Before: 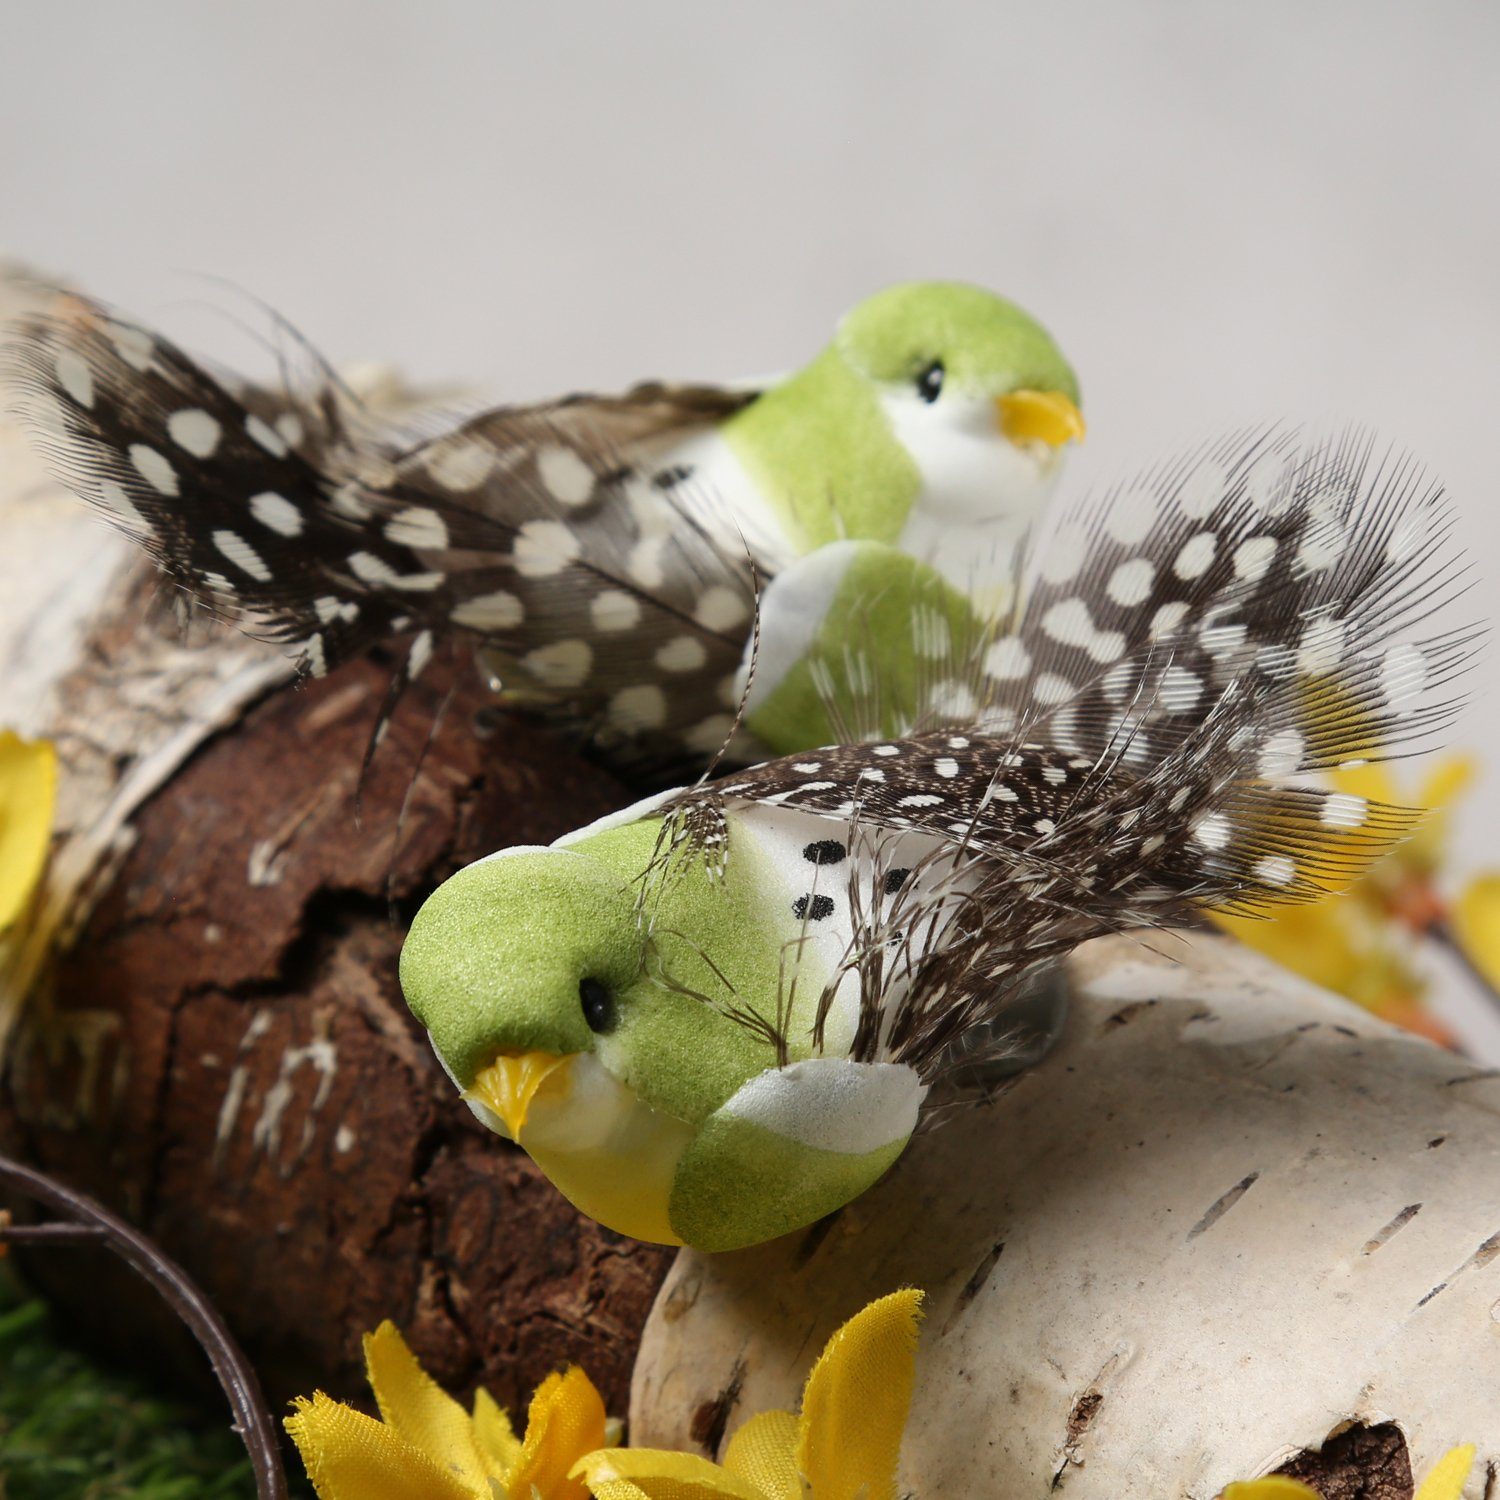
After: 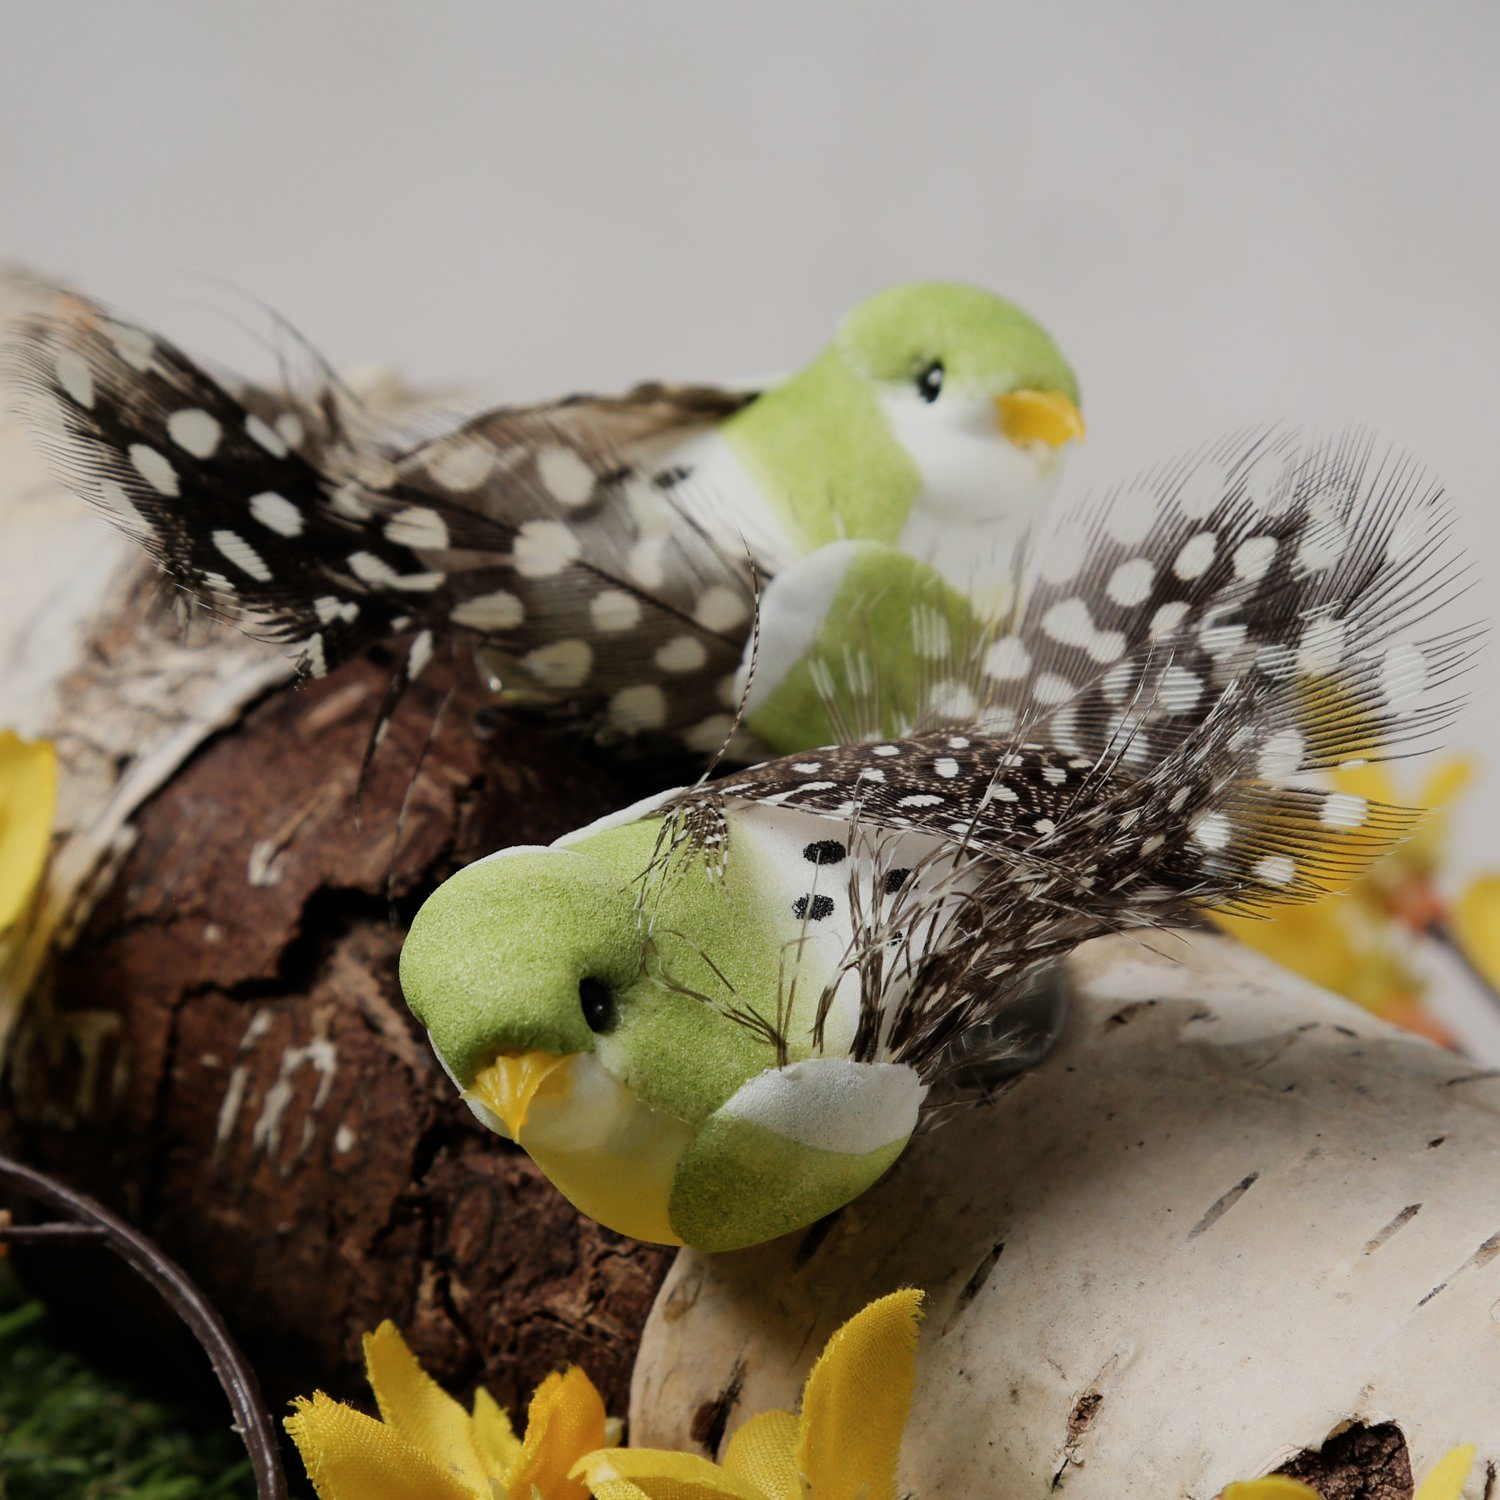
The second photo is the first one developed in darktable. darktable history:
filmic rgb: black relative exposure -8.03 EV, white relative exposure 4.03 EV, hardness 4.13
contrast brightness saturation: saturation -0.063
